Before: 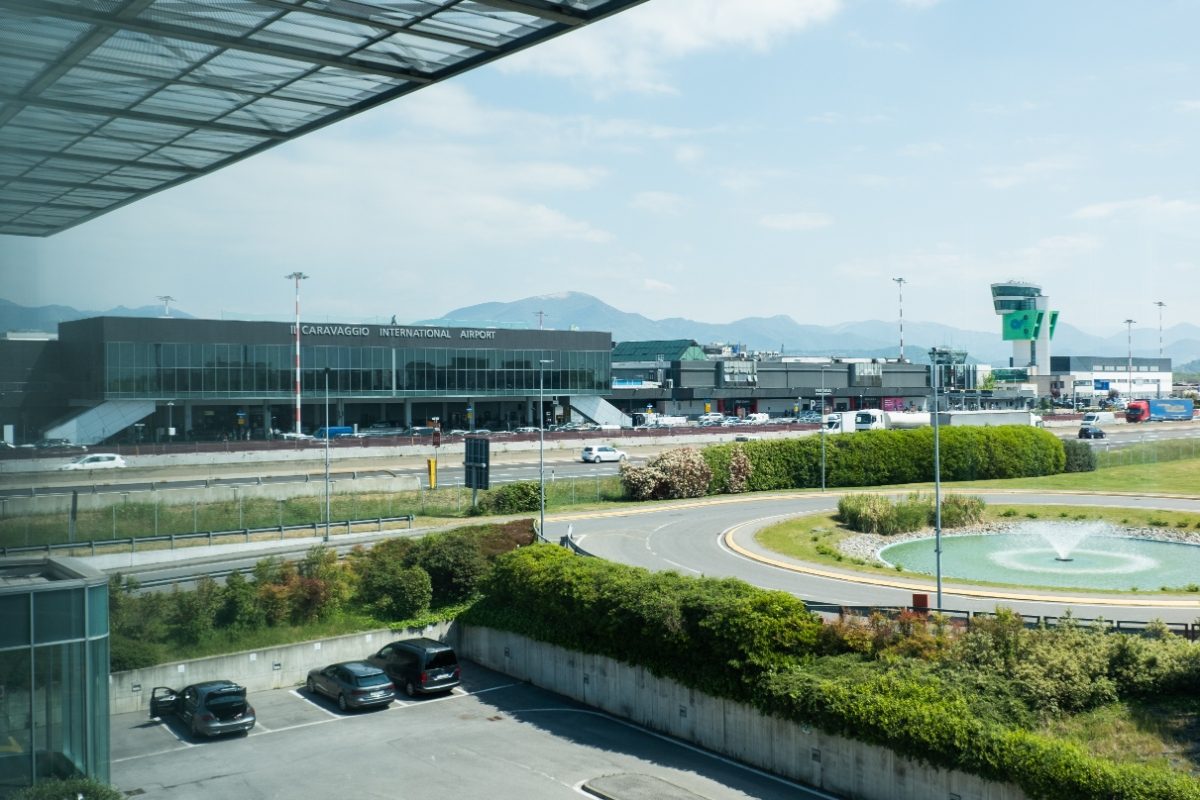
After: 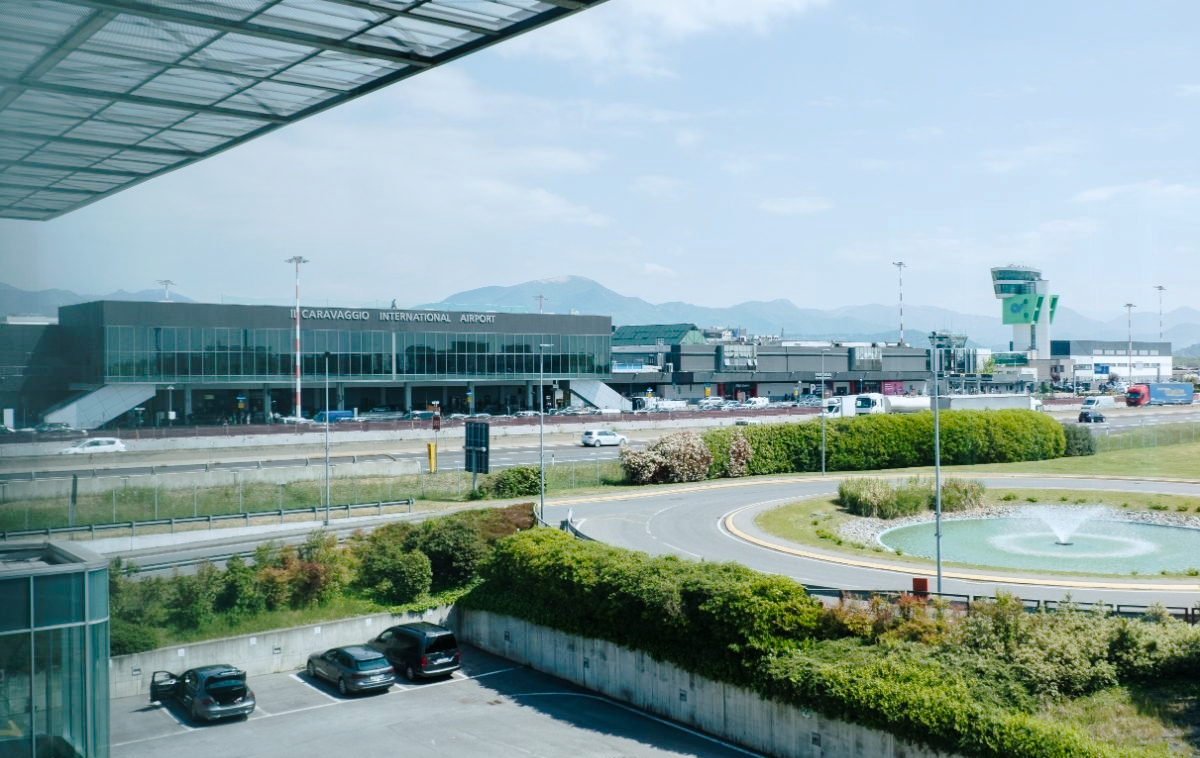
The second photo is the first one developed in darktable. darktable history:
color correction: highlights a* -0.128, highlights b* -6.01, shadows a* -0.135, shadows b* -0.133
tone curve: curves: ch0 [(0, 0) (0.003, 0.004) (0.011, 0.01) (0.025, 0.025) (0.044, 0.042) (0.069, 0.064) (0.1, 0.093) (0.136, 0.13) (0.177, 0.182) (0.224, 0.241) (0.277, 0.322) (0.335, 0.409) (0.399, 0.482) (0.468, 0.551) (0.543, 0.606) (0.623, 0.672) (0.709, 0.73) (0.801, 0.81) (0.898, 0.885) (1, 1)], preserve colors none
crop and rotate: top 2.001%, bottom 3.189%
